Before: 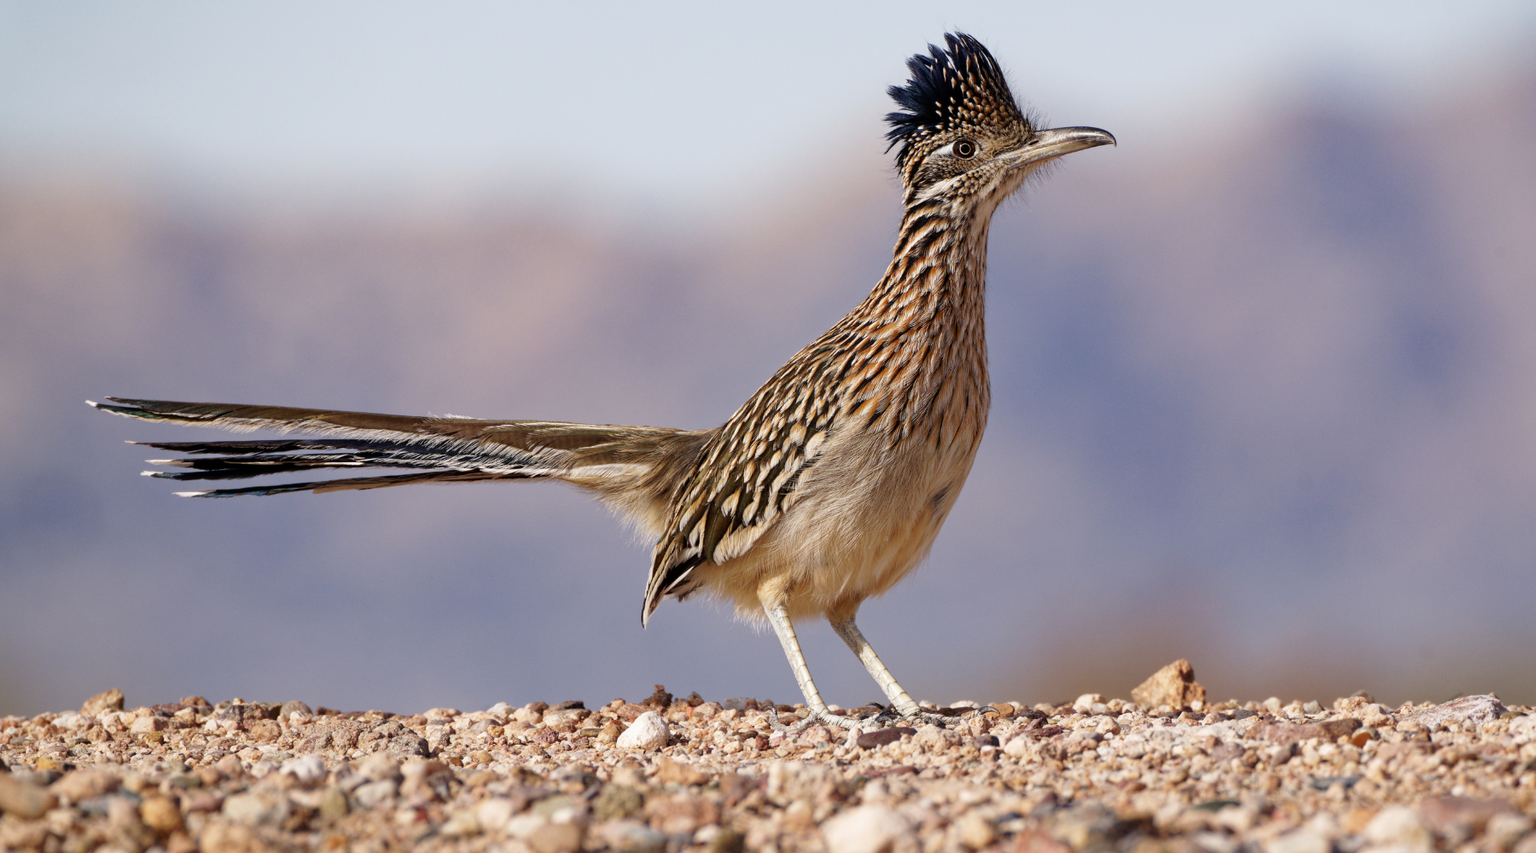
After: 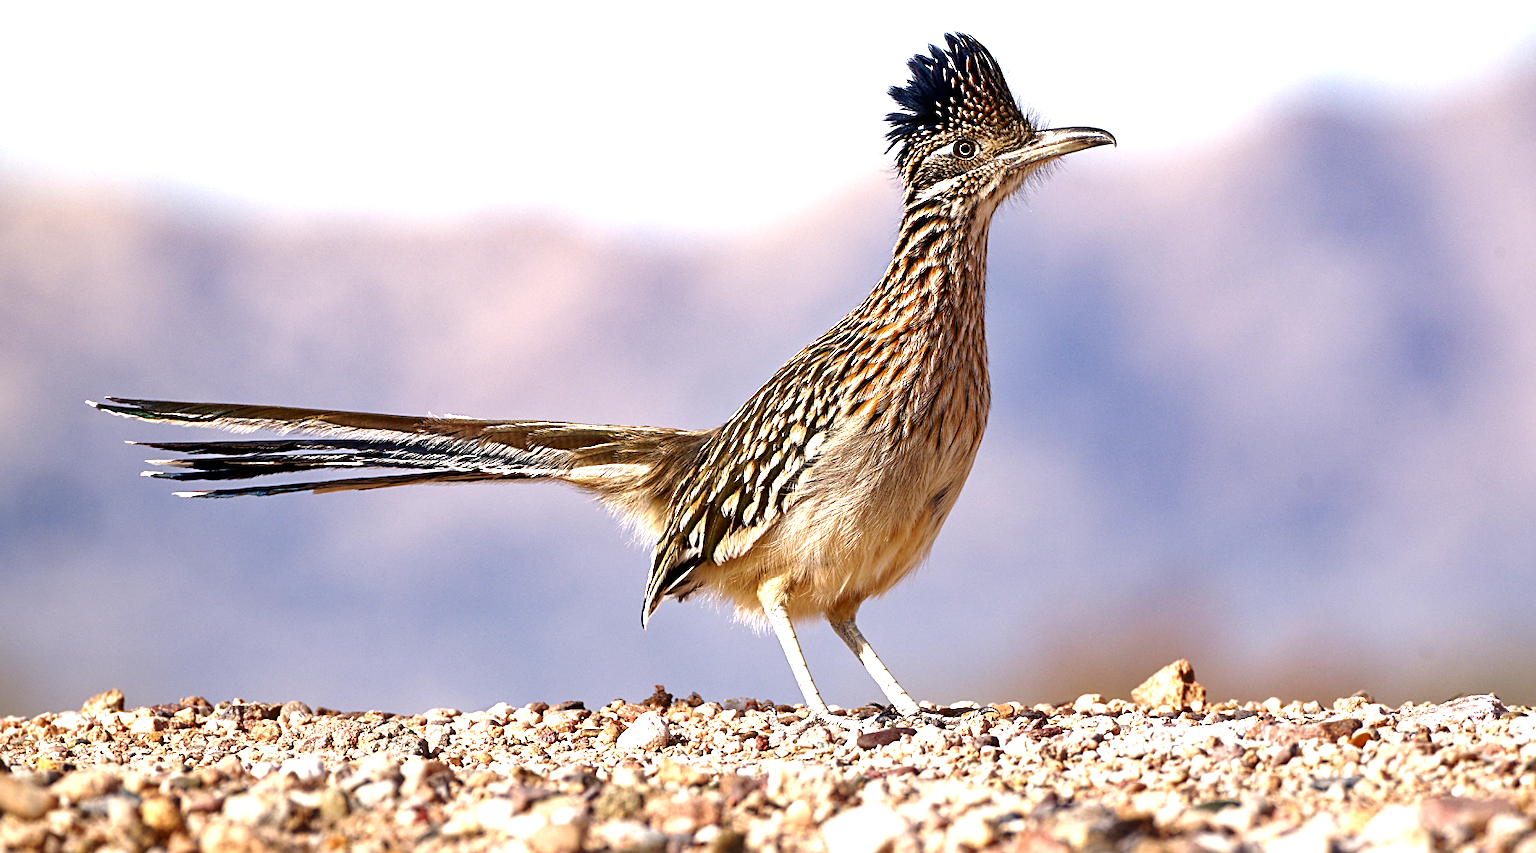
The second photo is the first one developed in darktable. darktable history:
exposure: black level correction 0, exposure 1.096 EV, compensate highlight preservation false
contrast brightness saturation: brightness -0.212, saturation 0.084
sharpen: on, module defaults
